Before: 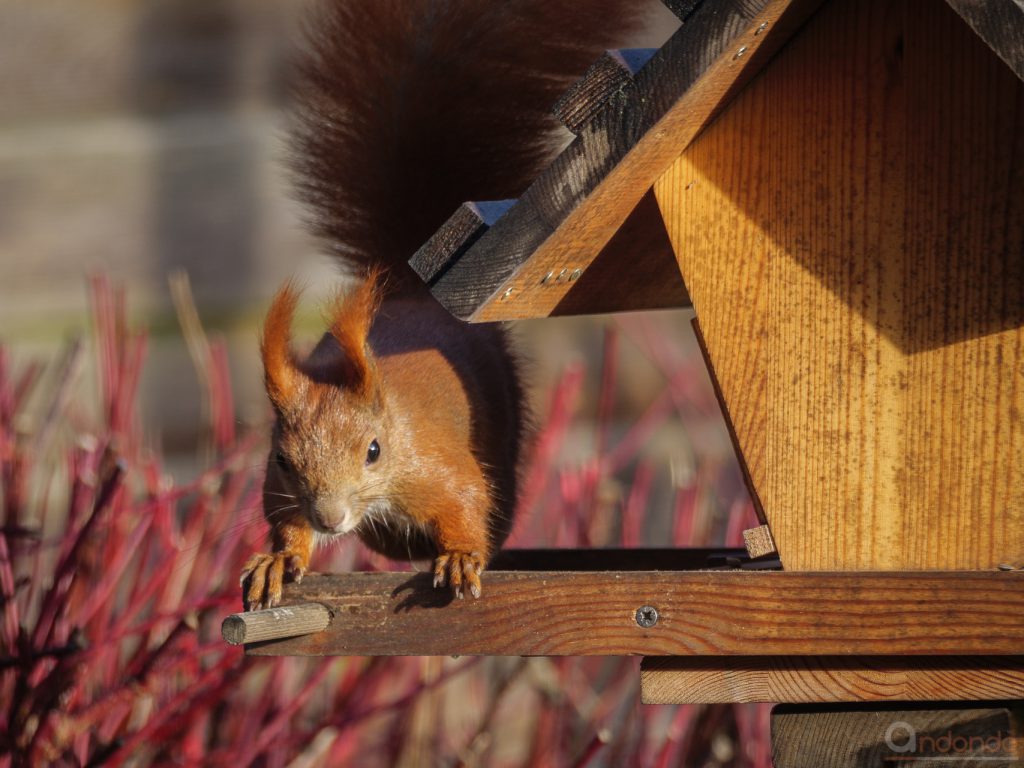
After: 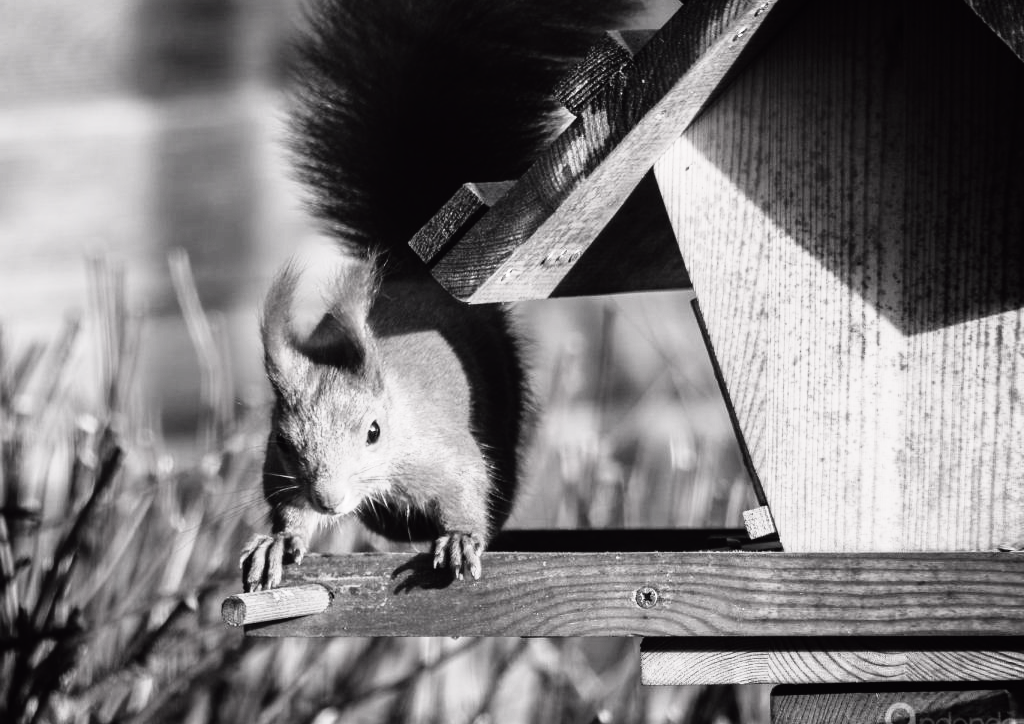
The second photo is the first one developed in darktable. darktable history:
tone curve: curves: ch0 [(0, 0.031) (0.139, 0.084) (0.311, 0.278) (0.495, 0.544) (0.718, 0.816) (0.841, 0.909) (1, 0.967)]; ch1 [(0, 0) (0.272, 0.249) (0.388, 0.385) (0.469, 0.456) (0.495, 0.497) (0.538, 0.545) (0.578, 0.595) (0.707, 0.778) (1, 1)]; ch2 [(0, 0) (0.125, 0.089) (0.353, 0.329) (0.443, 0.408) (0.502, 0.499) (0.557, 0.531) (0.608, 0.631) (1, 1)], color space Lab, independent channels, preserve colors none
contrast brightness saturation: saturation -0.986
exposure: exposure 0.753 EV, compensate exposure bias true, compensate highlight preservation false
crop and rotate: top 2.577%, bottom 3.096%
shadows and highlights: shadows -63.78, white point adjustment -5.21, highlights 60.47
